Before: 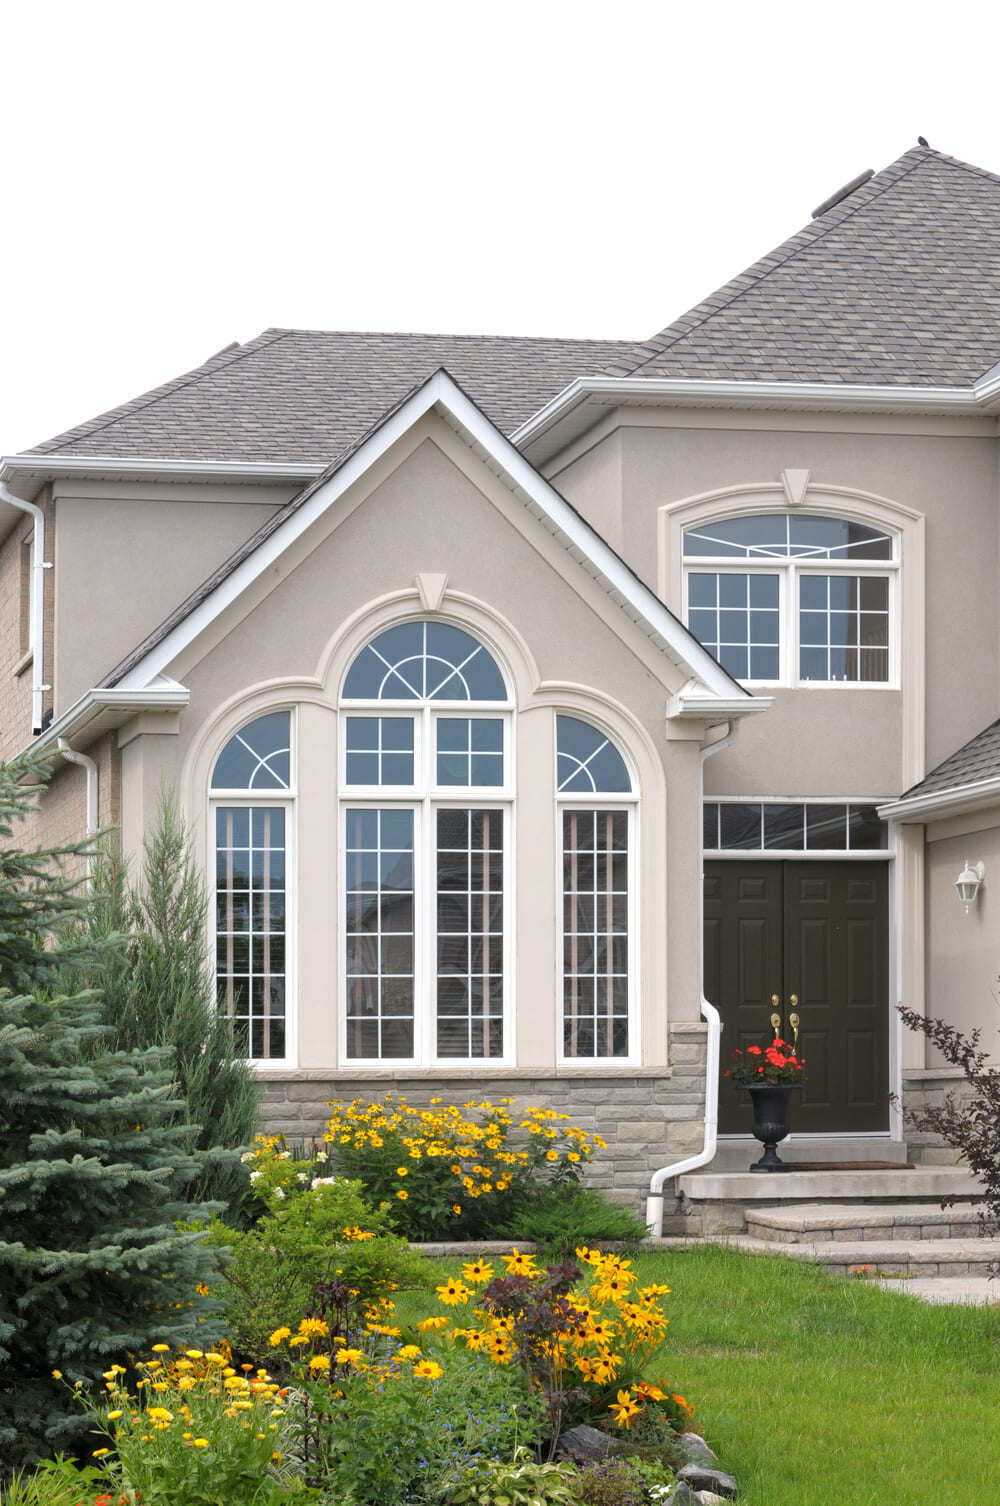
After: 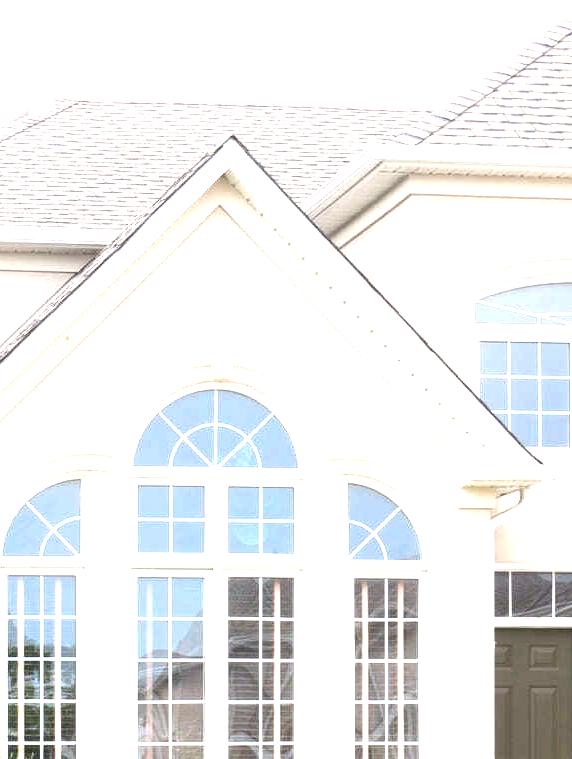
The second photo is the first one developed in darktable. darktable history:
color balance: lift [1, 0.998, 1.001, 1.002], gamma [1, 1.02, 1, 0.98], gain [1, 1.02, 1.003, 0.98]
crop: left 20.932%, top 15.471%, right 21.848%, bottom 34.081%
exposure: exposure 2.003 EV, compensate highlight preservation false
